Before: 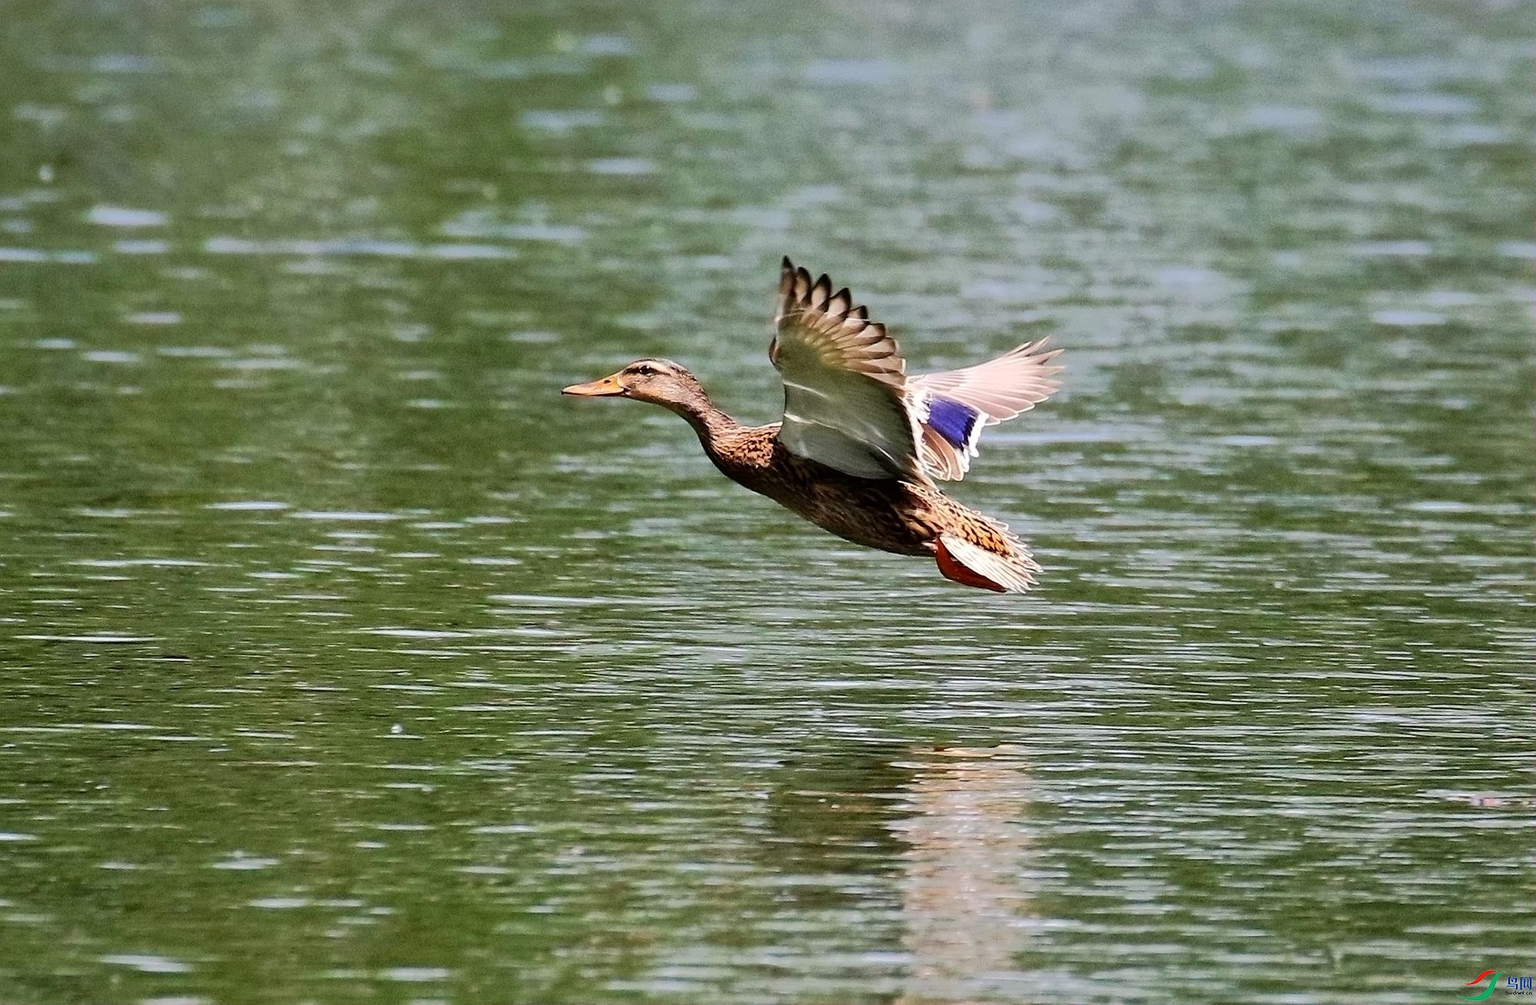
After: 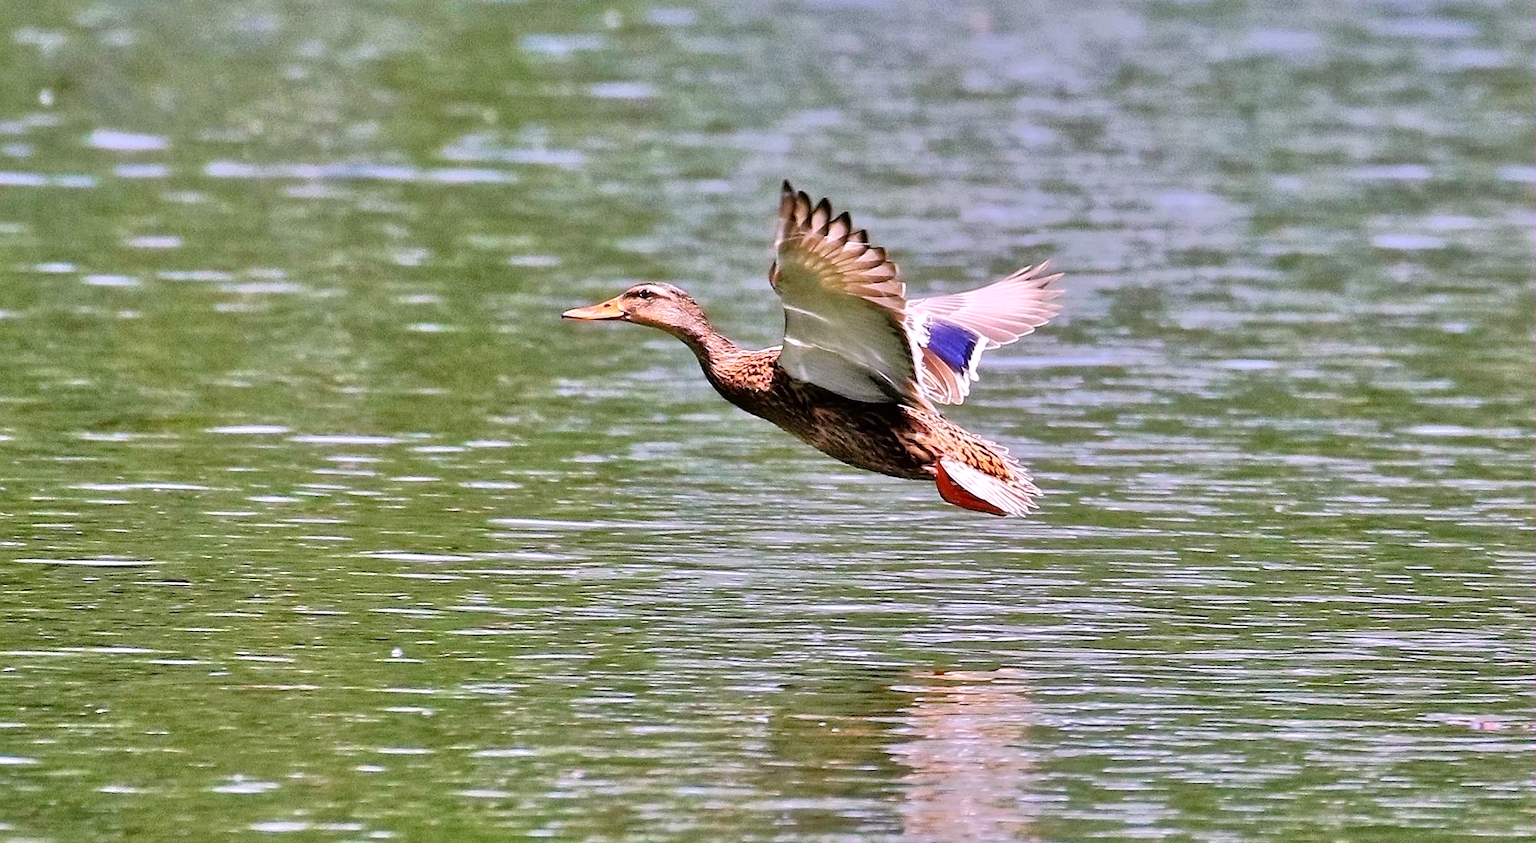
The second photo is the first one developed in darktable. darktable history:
crop: top 7.625%, bottom 8.027%
white balance: red 1.066, blue 1.119
shadows and highlights: soften with gaussian
tone equalizer: -7 EV 0.15 EV, -6 EV 0.6 EV, -5 EV 1.15 EV, -4 EV 1.33 EV, -3 EV 1.15 EV, -2 EV 0.6 EV, -1 EV 0.15 EV, mask exposure compensation -0.5 EV
